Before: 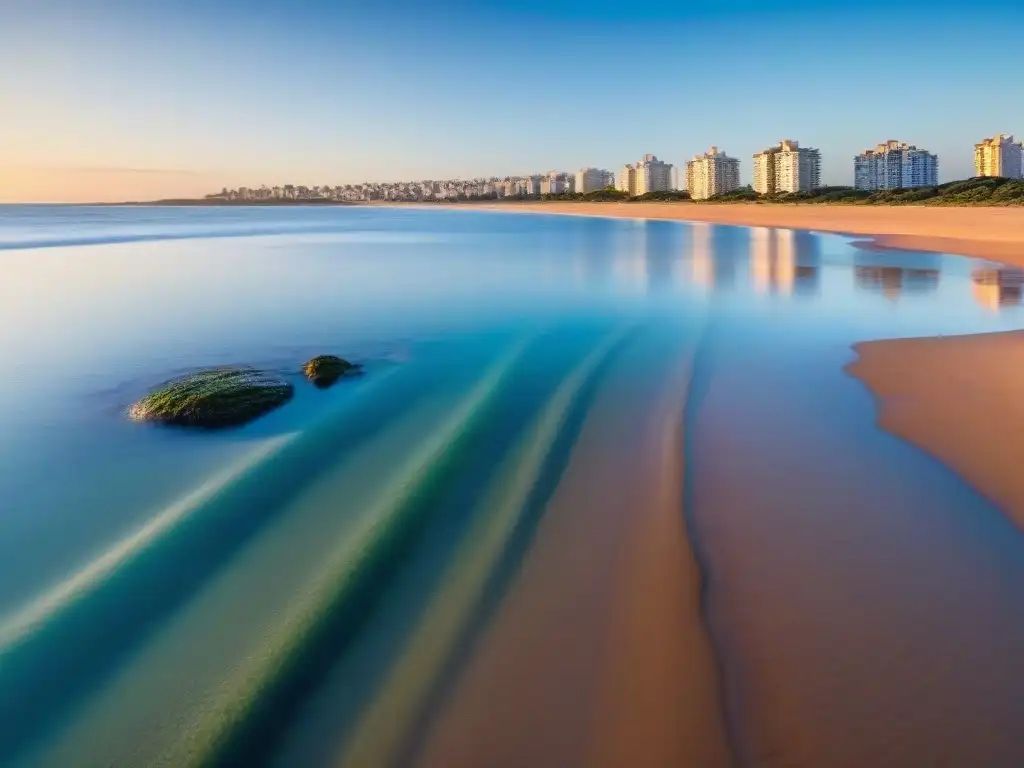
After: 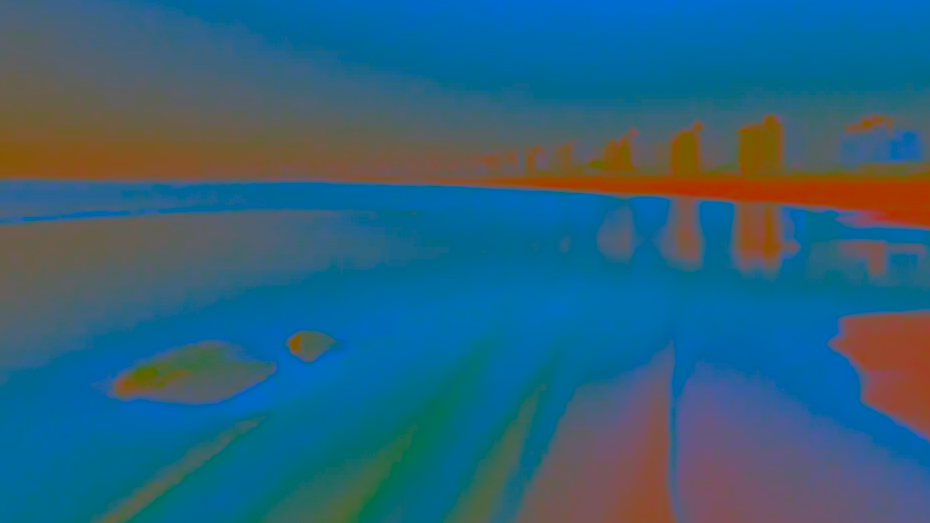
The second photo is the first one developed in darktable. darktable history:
crop: left 1.519%, top 3.367%, right 7.633%, bottom 28.445%
shadows and highlights: shadows 20.87, highlights -83.05, soften with gaussian
contrast brightness saturation: contrast -0.989, brightness -0.169, saturation 0.749
